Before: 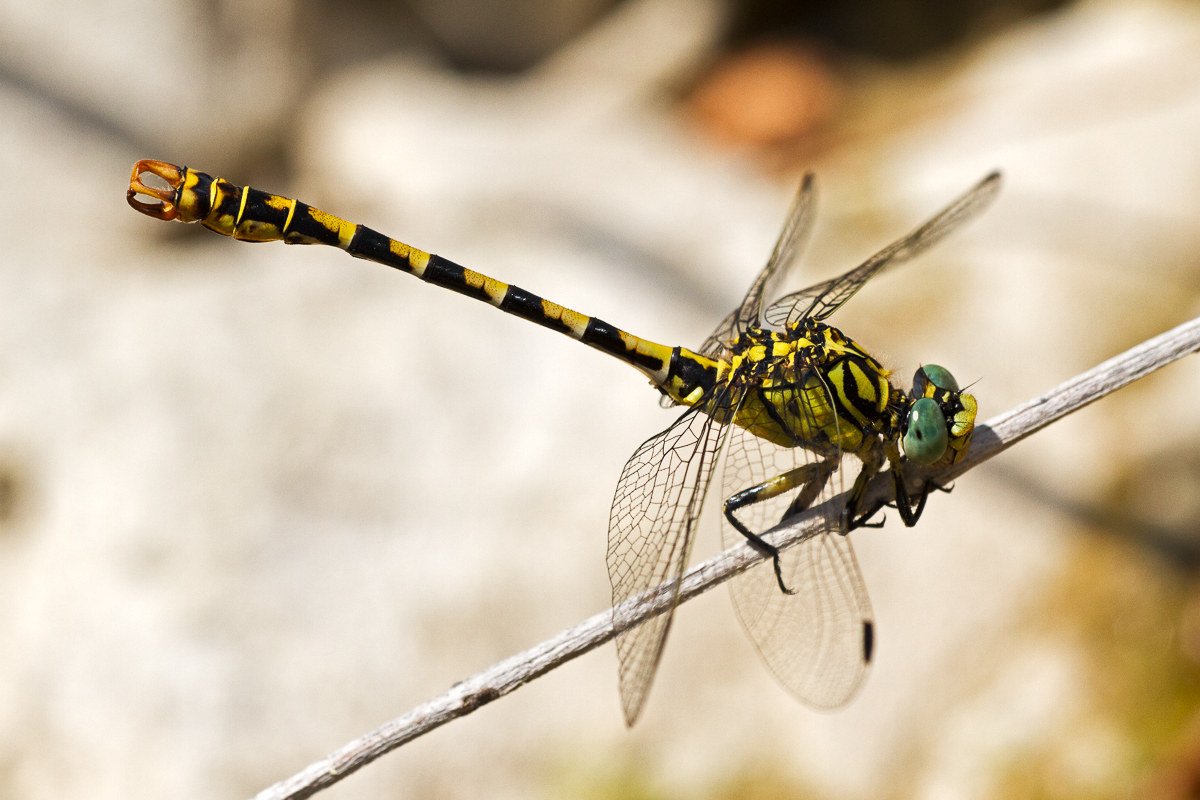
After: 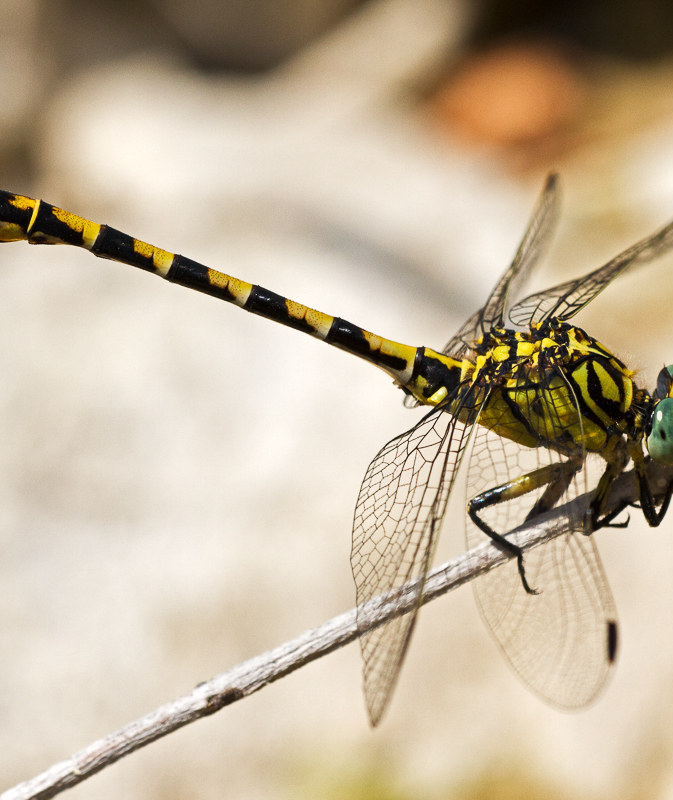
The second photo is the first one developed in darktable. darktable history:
crop: left 21.371%, right 22.535%
